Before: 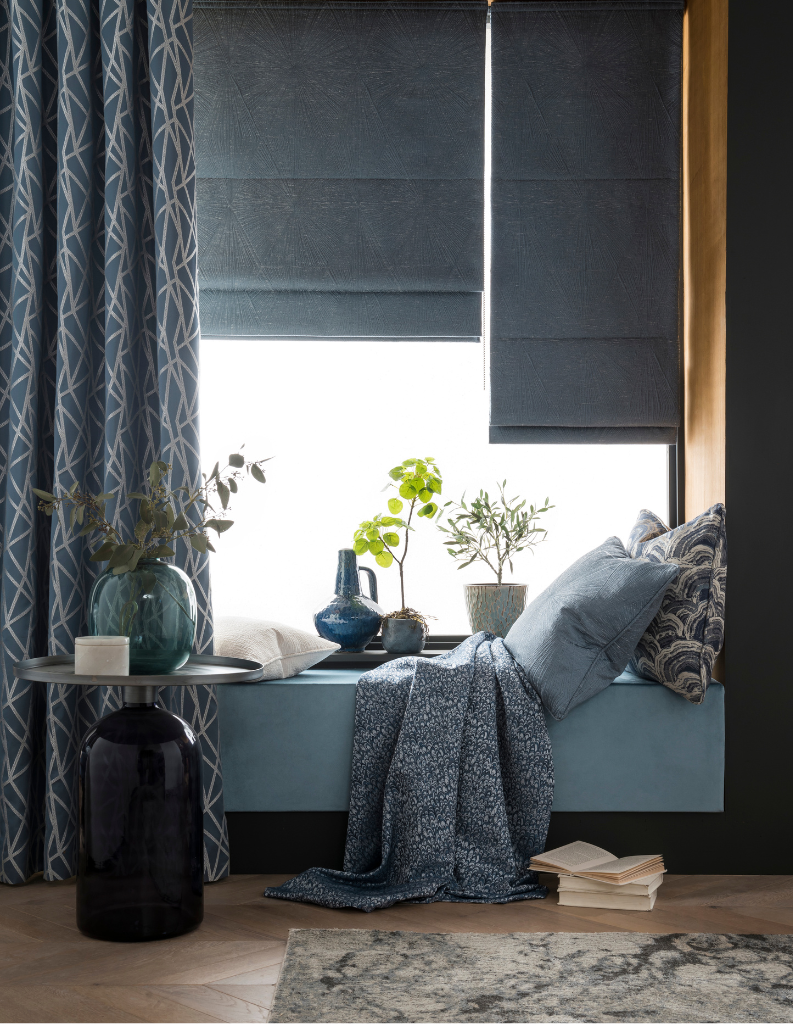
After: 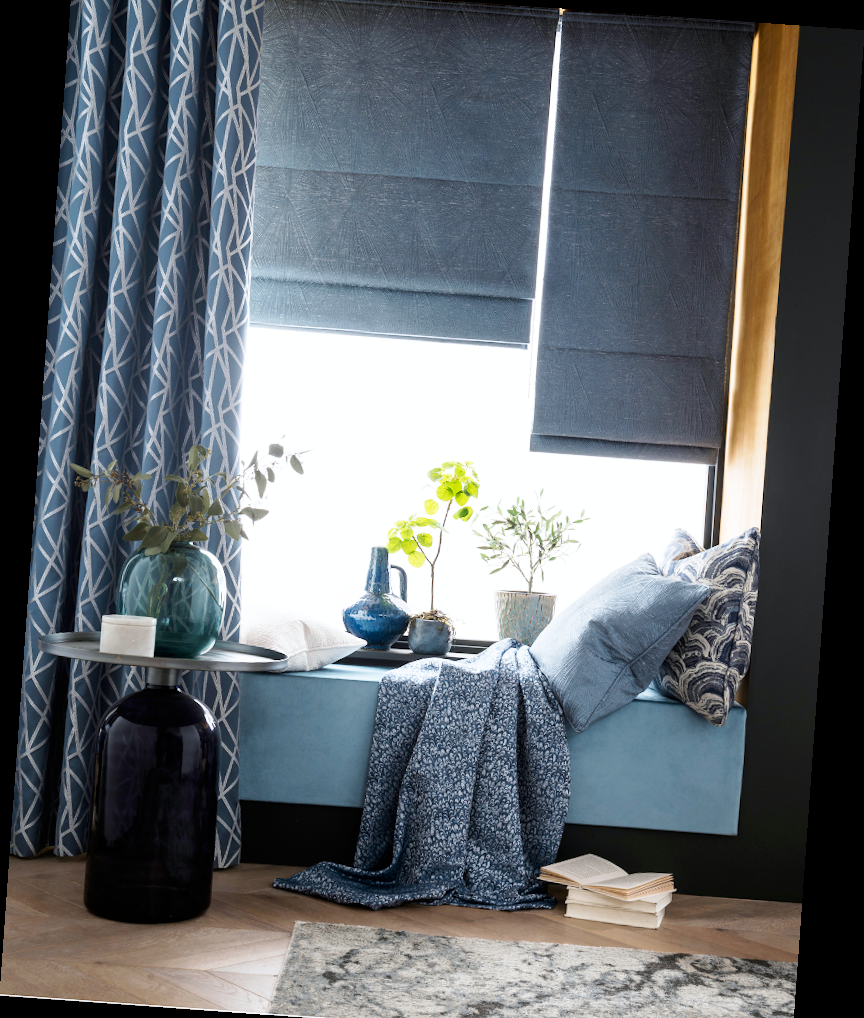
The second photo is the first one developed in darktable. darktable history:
base curve: curves: ch0 [(0, 0) (0.005, 0.002) (0.15, 0.3) (0.4, 0.7) (0.75, 0.95) (1, 1)], preserve colors none
crop and rotate: top 2.479%, bottom 3.018%
rotate and perspective: rotation 4.1°, automatic cropping off
white balance: red 0.974, blue 1.044
